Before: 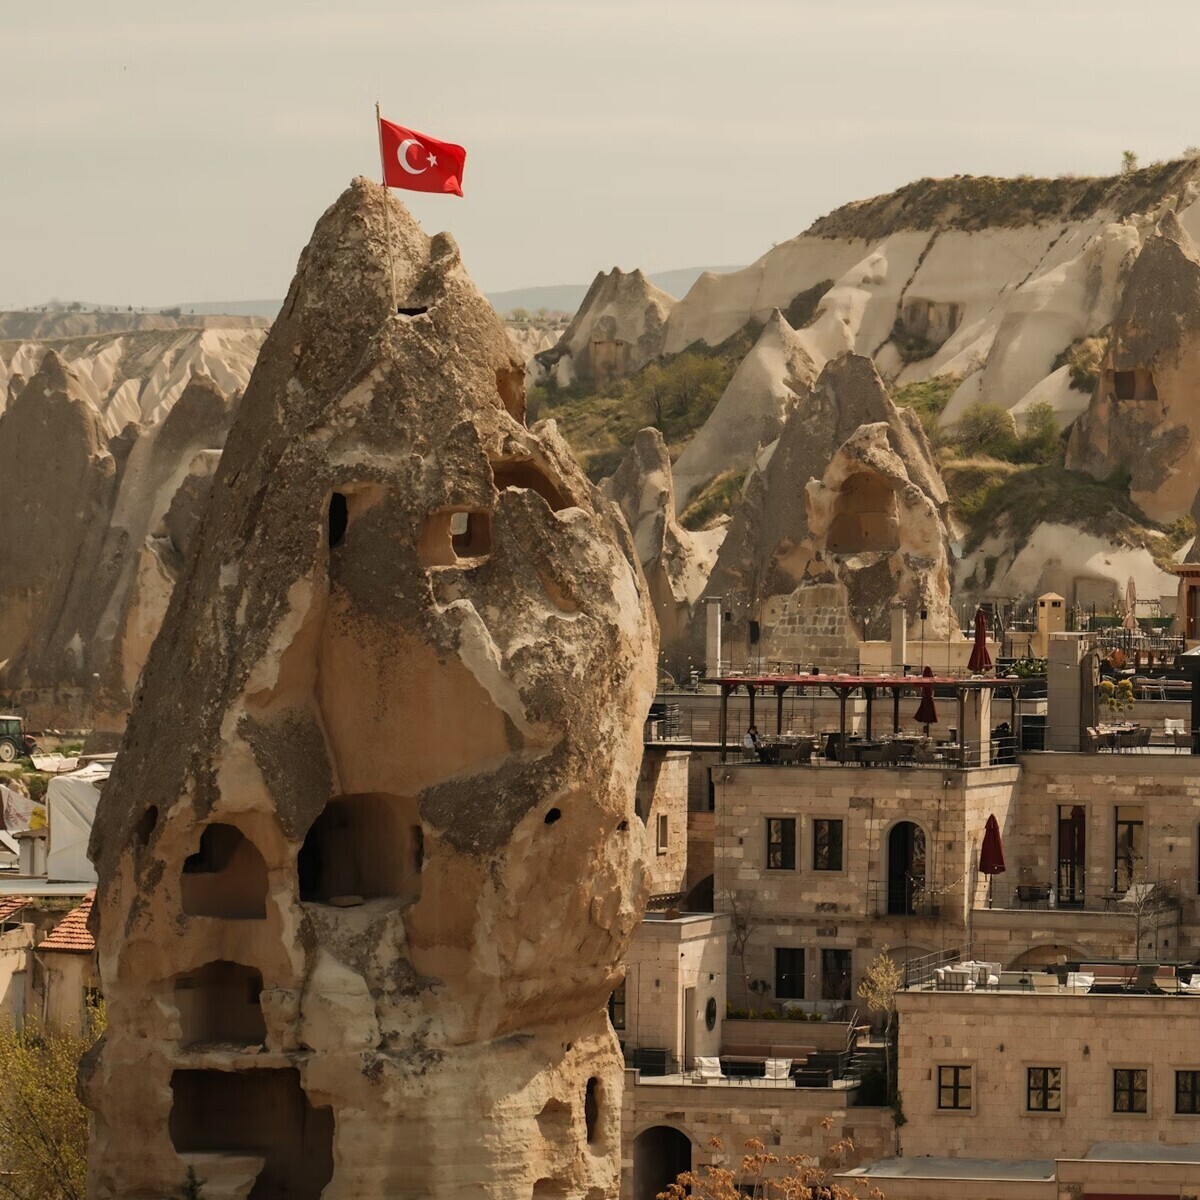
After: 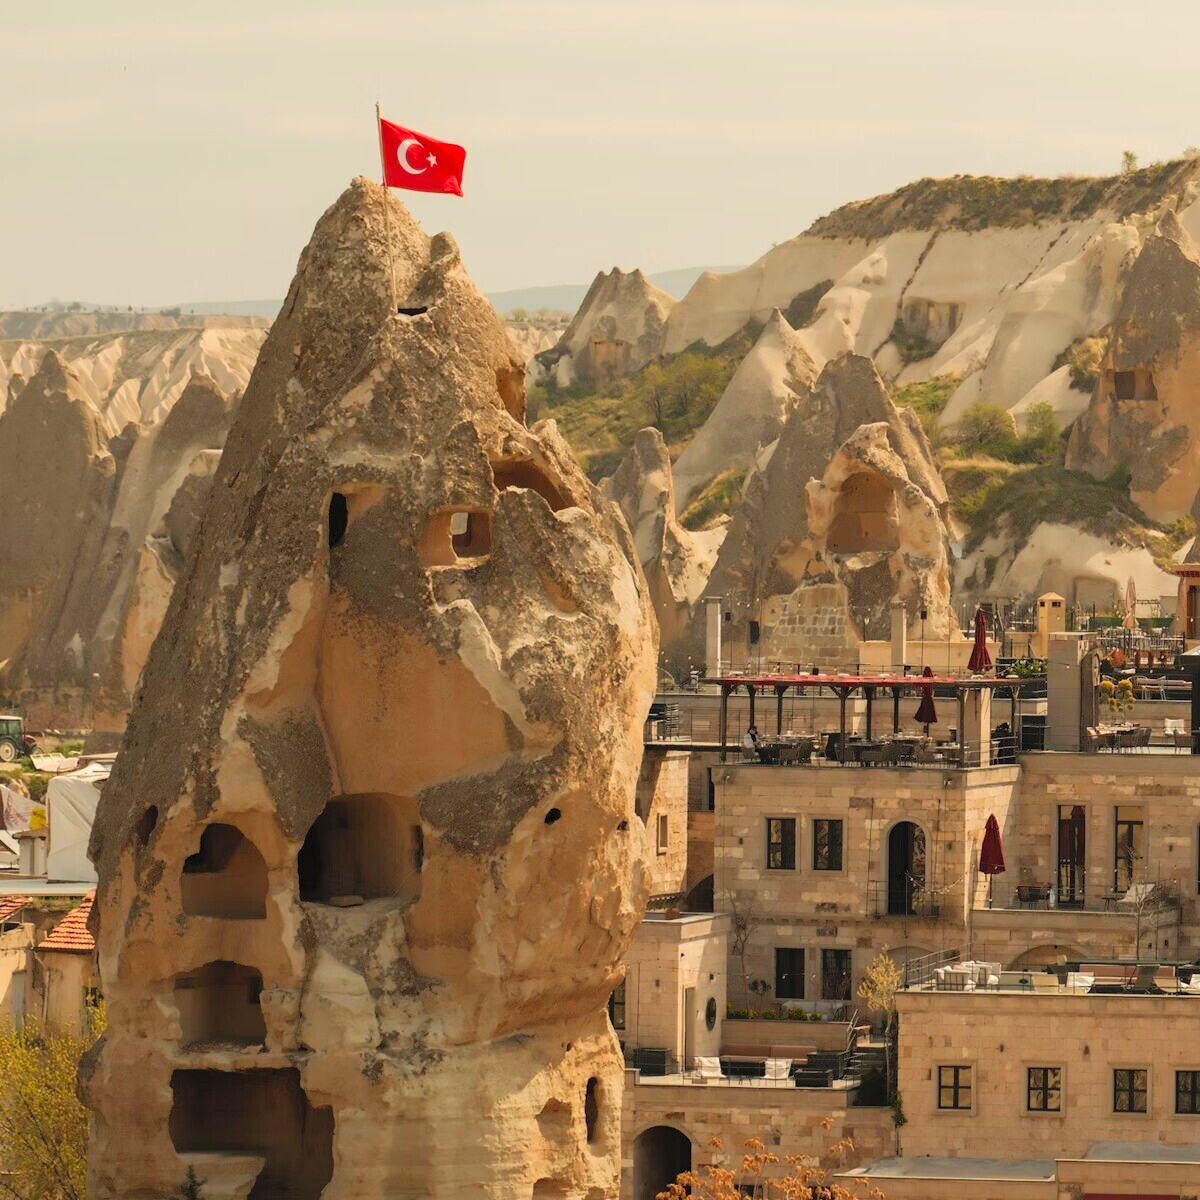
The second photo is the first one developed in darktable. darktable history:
contrast brightness saturation: contrast 0.065, brightness 0.178, saturation 0.403
